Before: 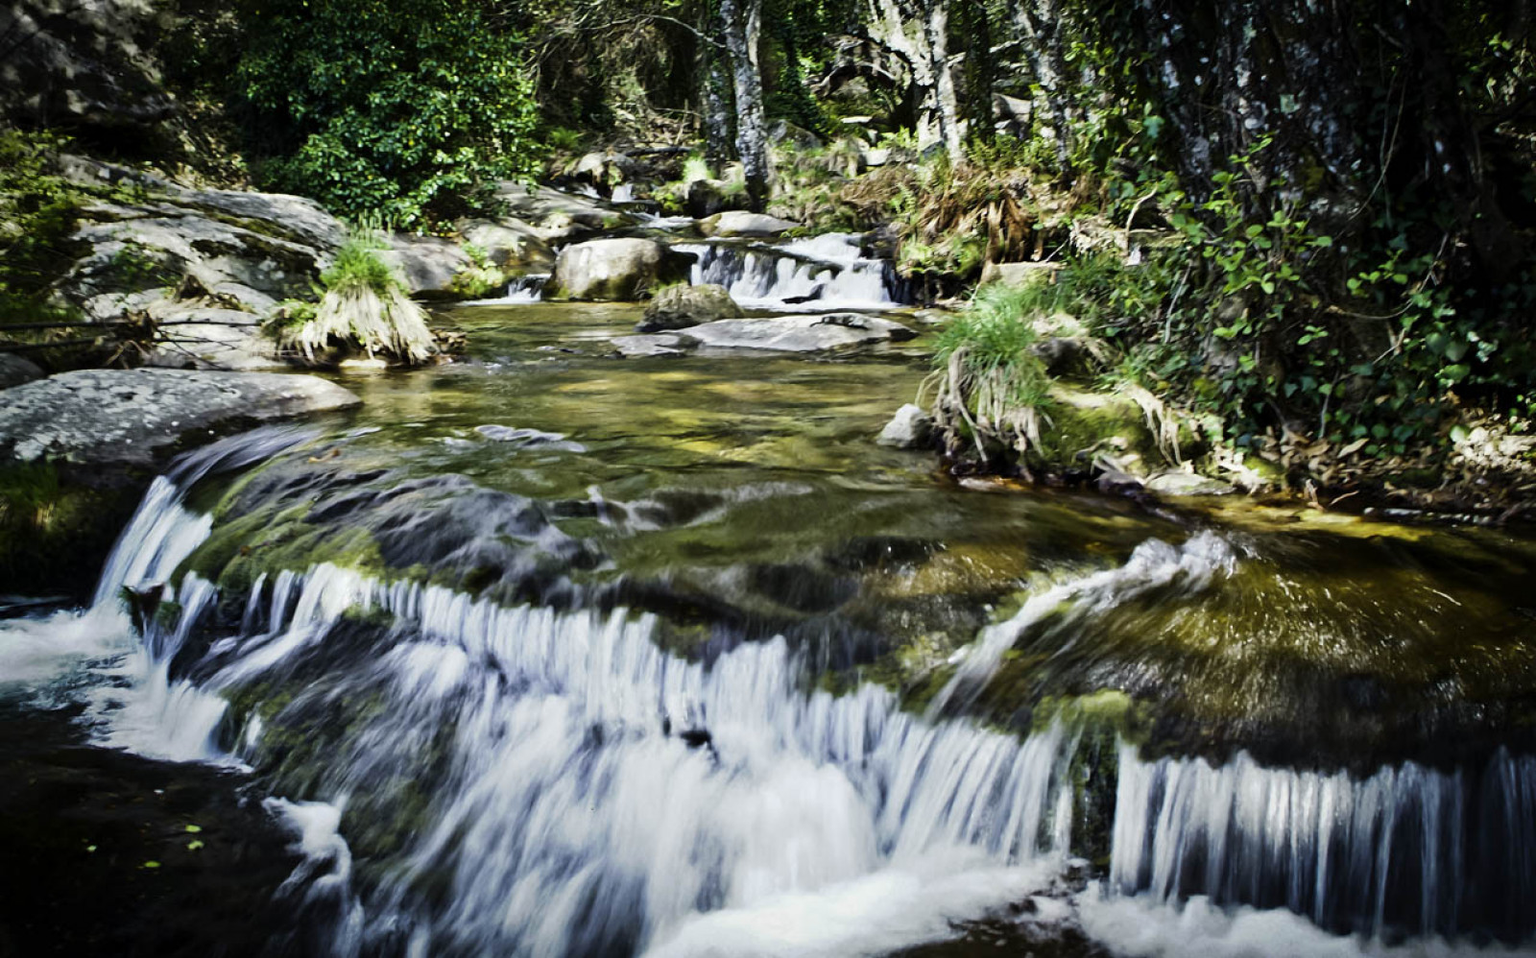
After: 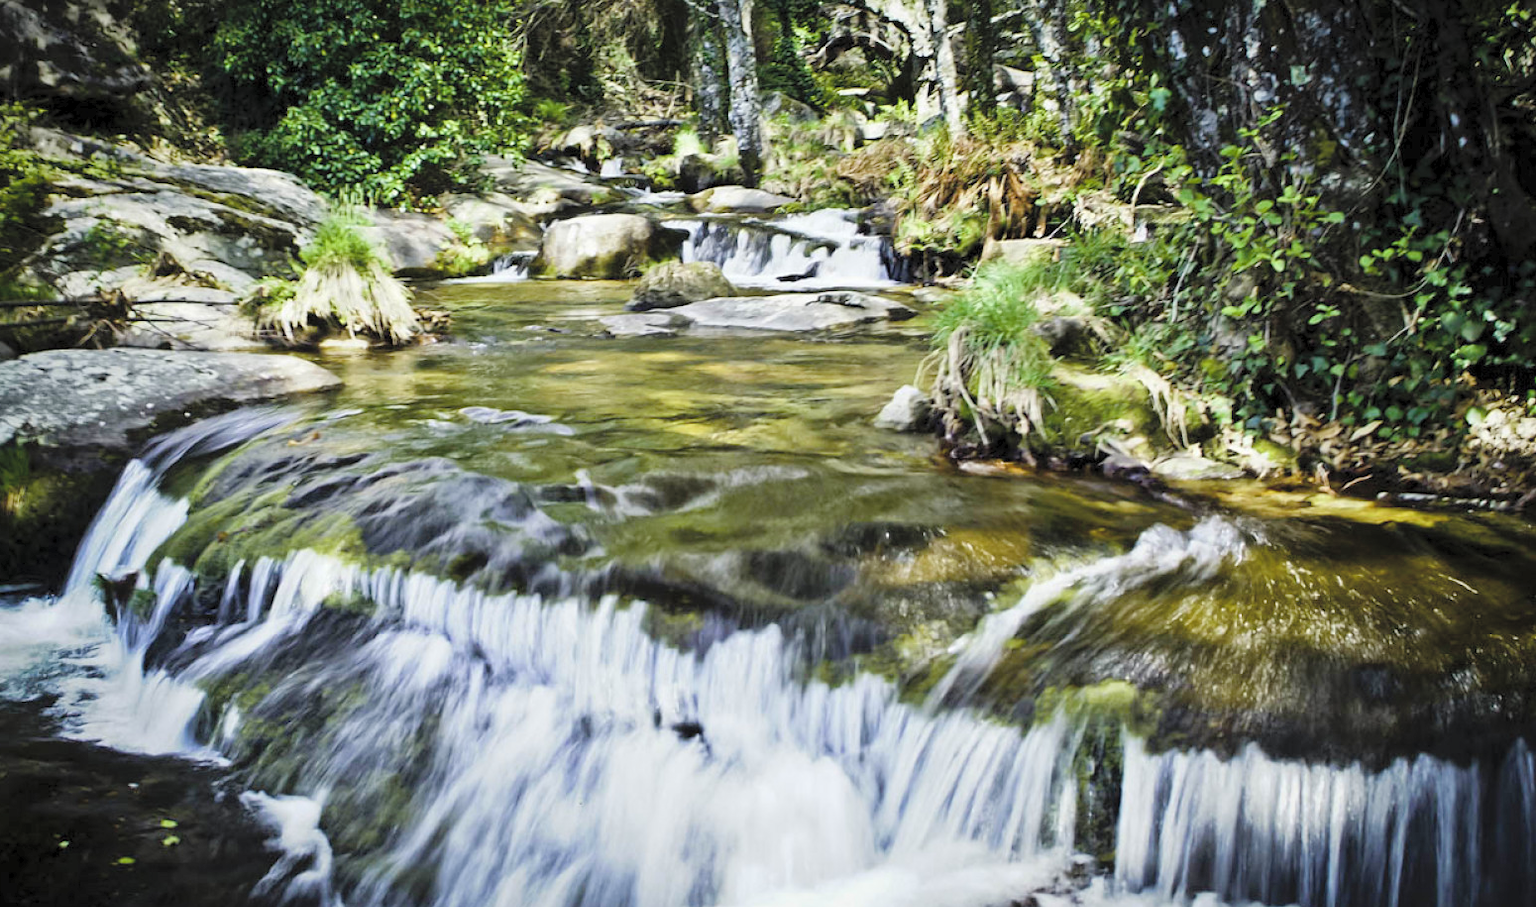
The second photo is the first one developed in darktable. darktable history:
color balance rgb: perceptual saturation grading › global saturation 20%, perceptual saturation grading › highlights -25%, perceptual saturation grading › shadows 25%
contrast brightness saturation: brightness 0.28
crop: left 1.964%, top 3.251%, right 1.122%, bottom 4.933%
